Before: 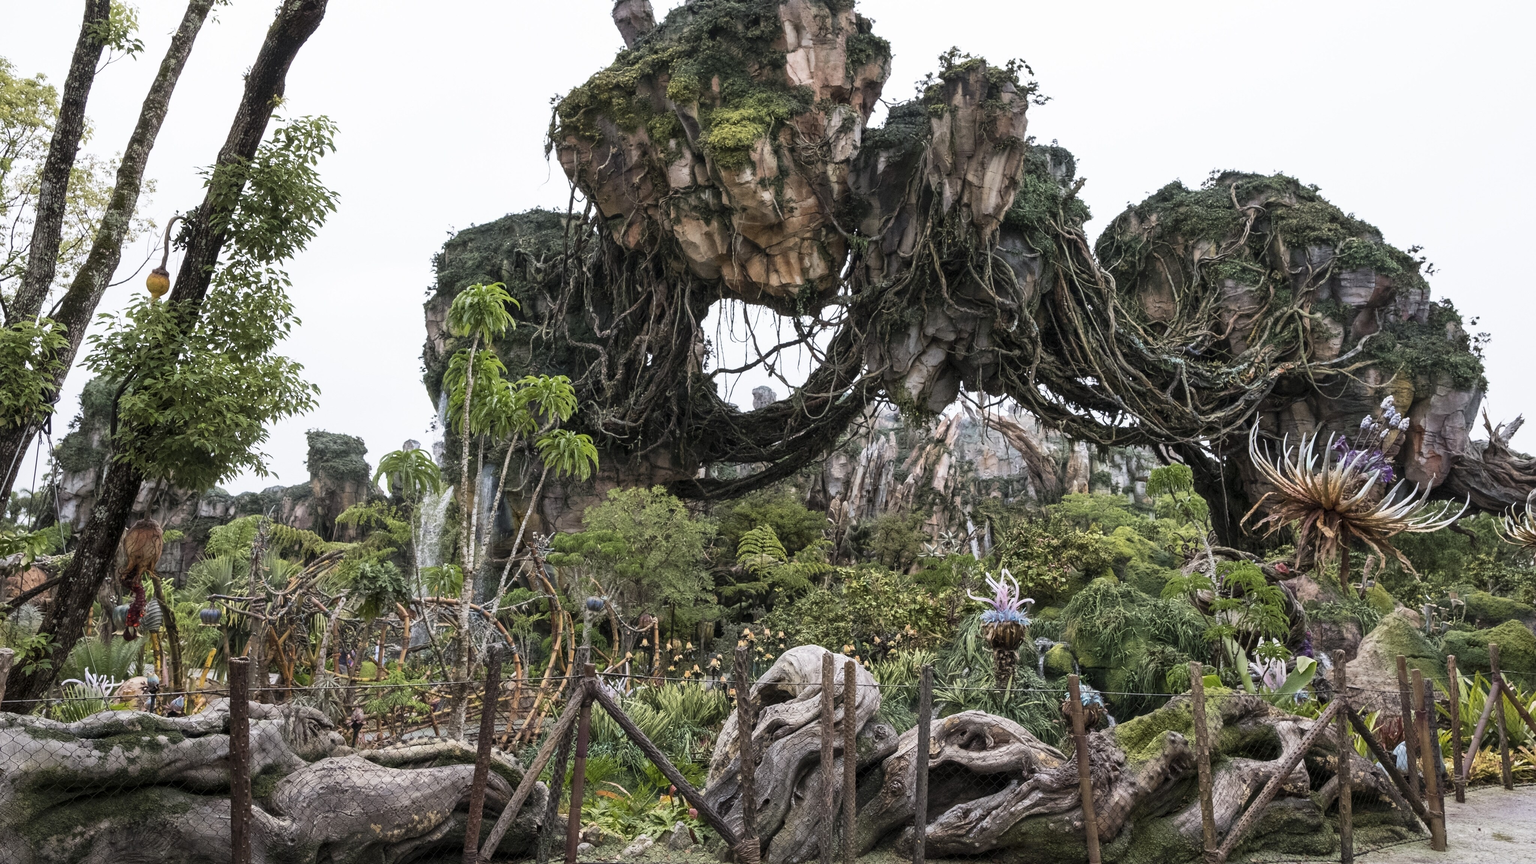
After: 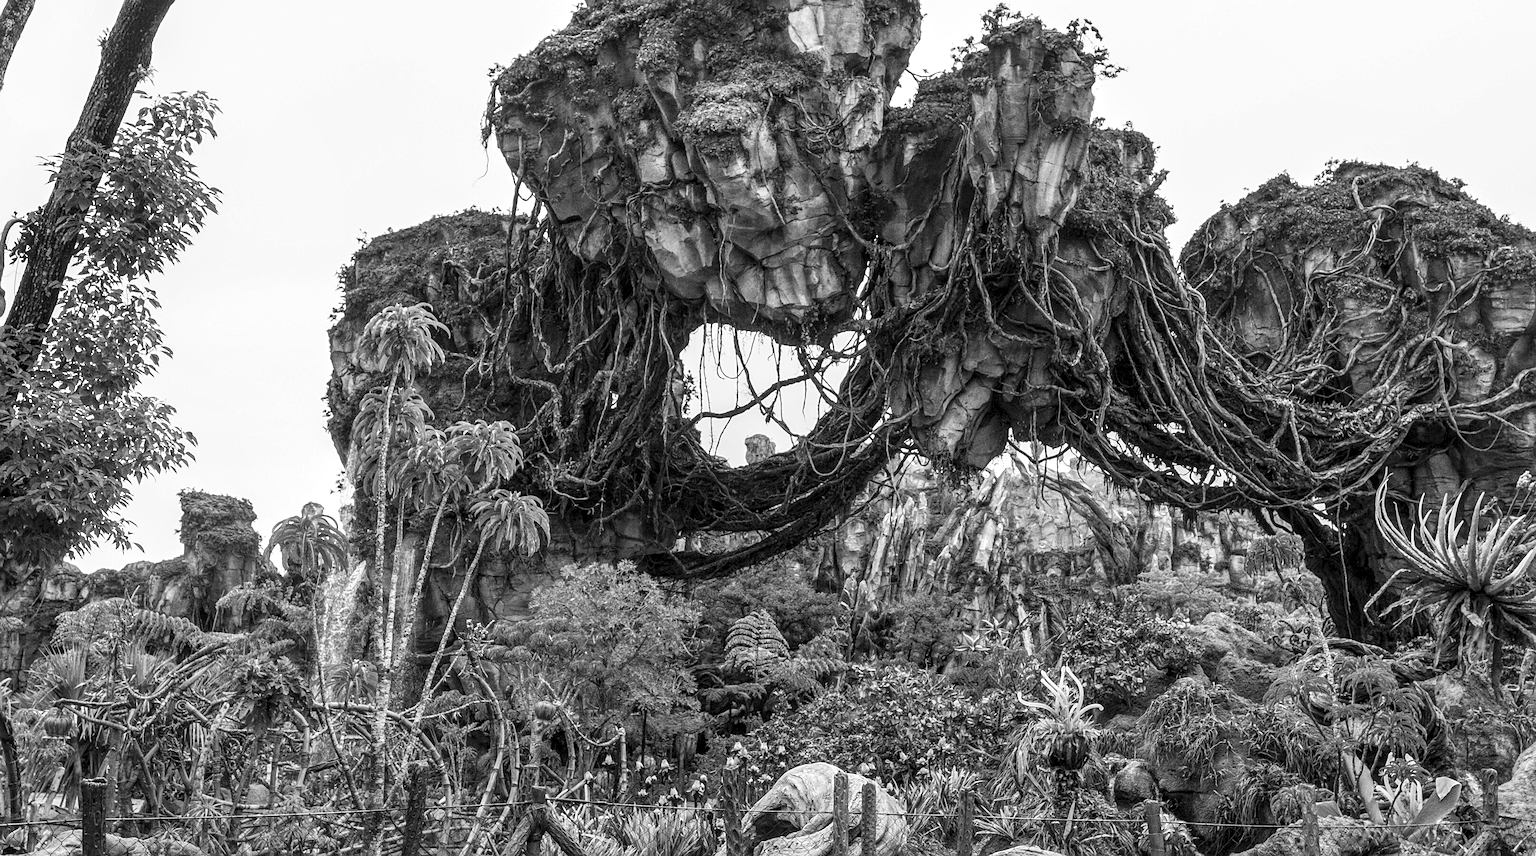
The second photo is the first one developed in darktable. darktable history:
crop and rotate: left 10.77%, top 5.1%, right 10.41%, bottom 16.76%
local contrast: highlights 61%, detail 143%, midtone range 0.428
monochrome: on, module defaults
white balance: red 1.08, blue 0.791
sharpen: radius 2.167, amount 0.381, threshold 0
